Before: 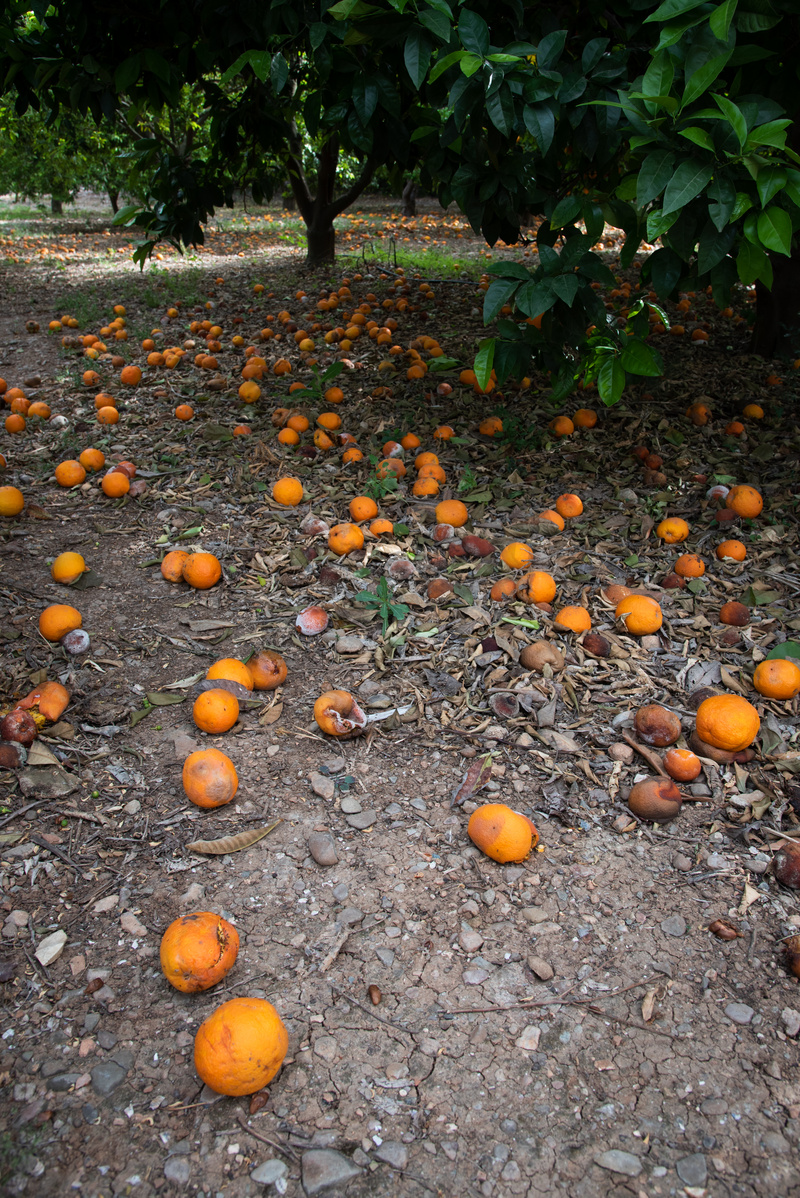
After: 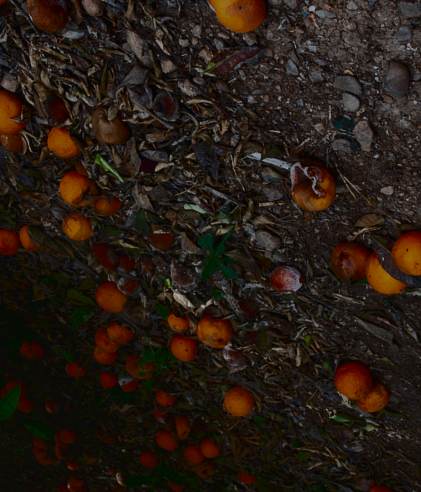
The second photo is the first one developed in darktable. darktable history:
crop and rotate: angle 148.27°, left 9.2%, top 15.564%, right 4.411%, bottom 17.081%
local contrast: on, module defaults
exposure: exposure -0.057 EV, compensate highlight preservation false
tone equalizer: -8 EV -1.99 EV, -7 EV -1.99 EV, -6 EV -1.98 EV, -5 EV -1.97 EV, -4 EV -1.99 EV, -3 EV -1.98 EV, -2 EV -1.99 EV, -1 EV -1.62 EV, +0 EV -1.98 EV, smoothing diameter 25%, edges refinement/feathering 10.39, preserve details guided filter
tone curve: curves: ch0 [(0, 0.032) (0.181, 0.156) (0.751, 0.829) (1, 1)], color space Lab, independent channels, preserve colors none
contrast brightness saturation: contrast 0.21, brightness -0.105, saturation 0.208
base curve: preserve colors none
